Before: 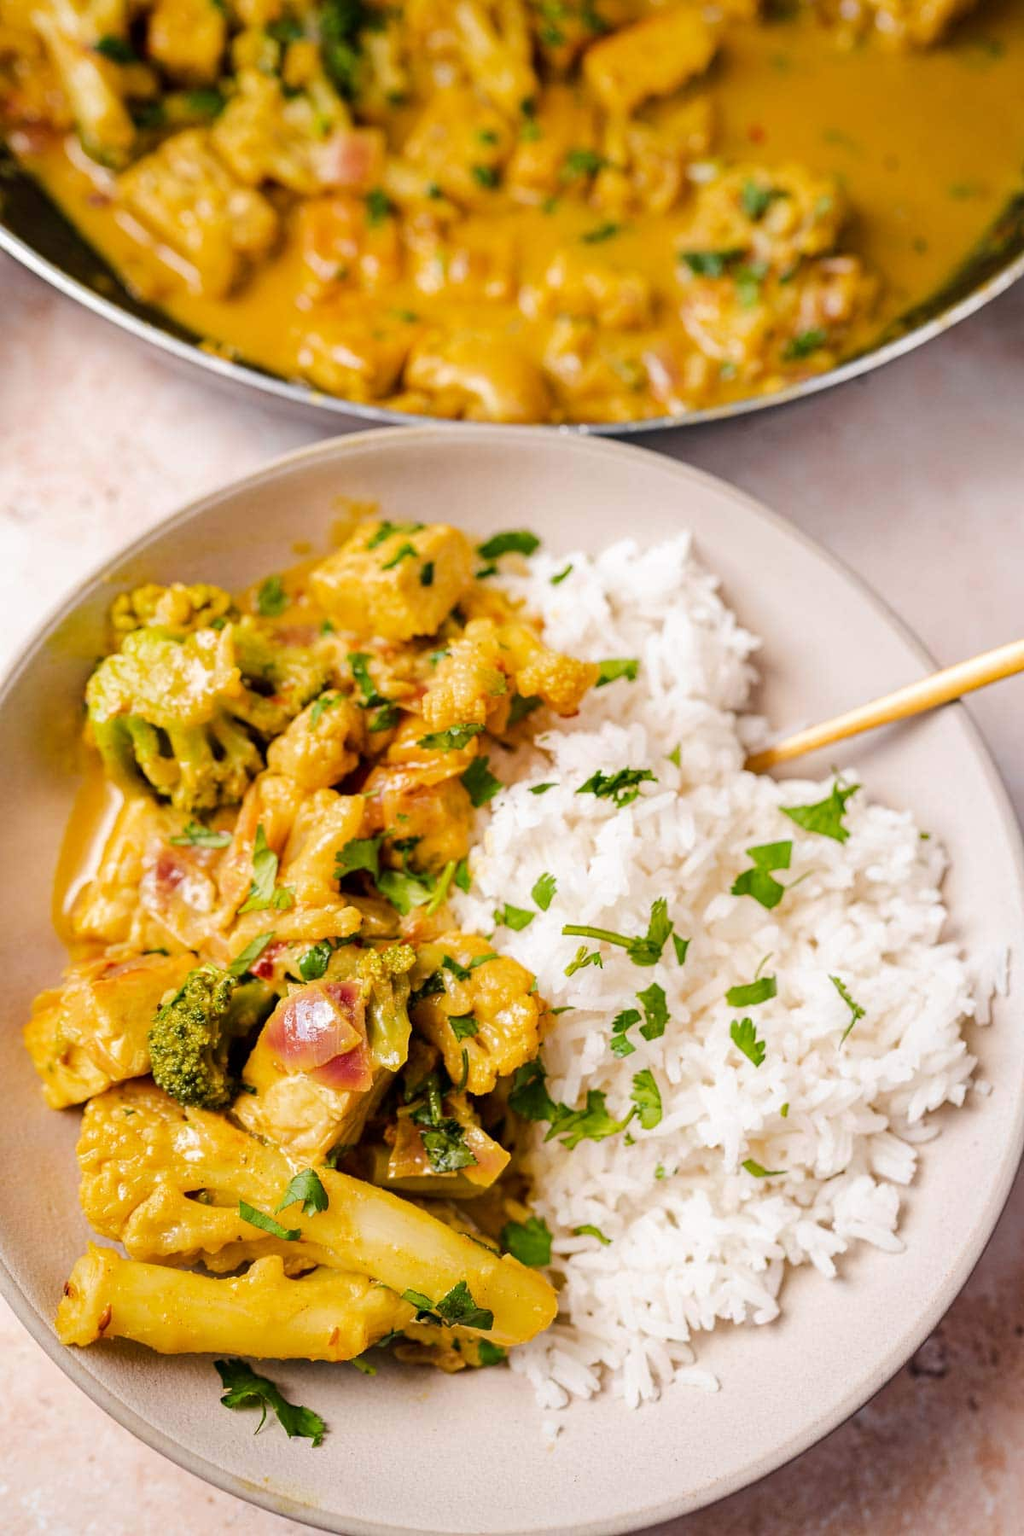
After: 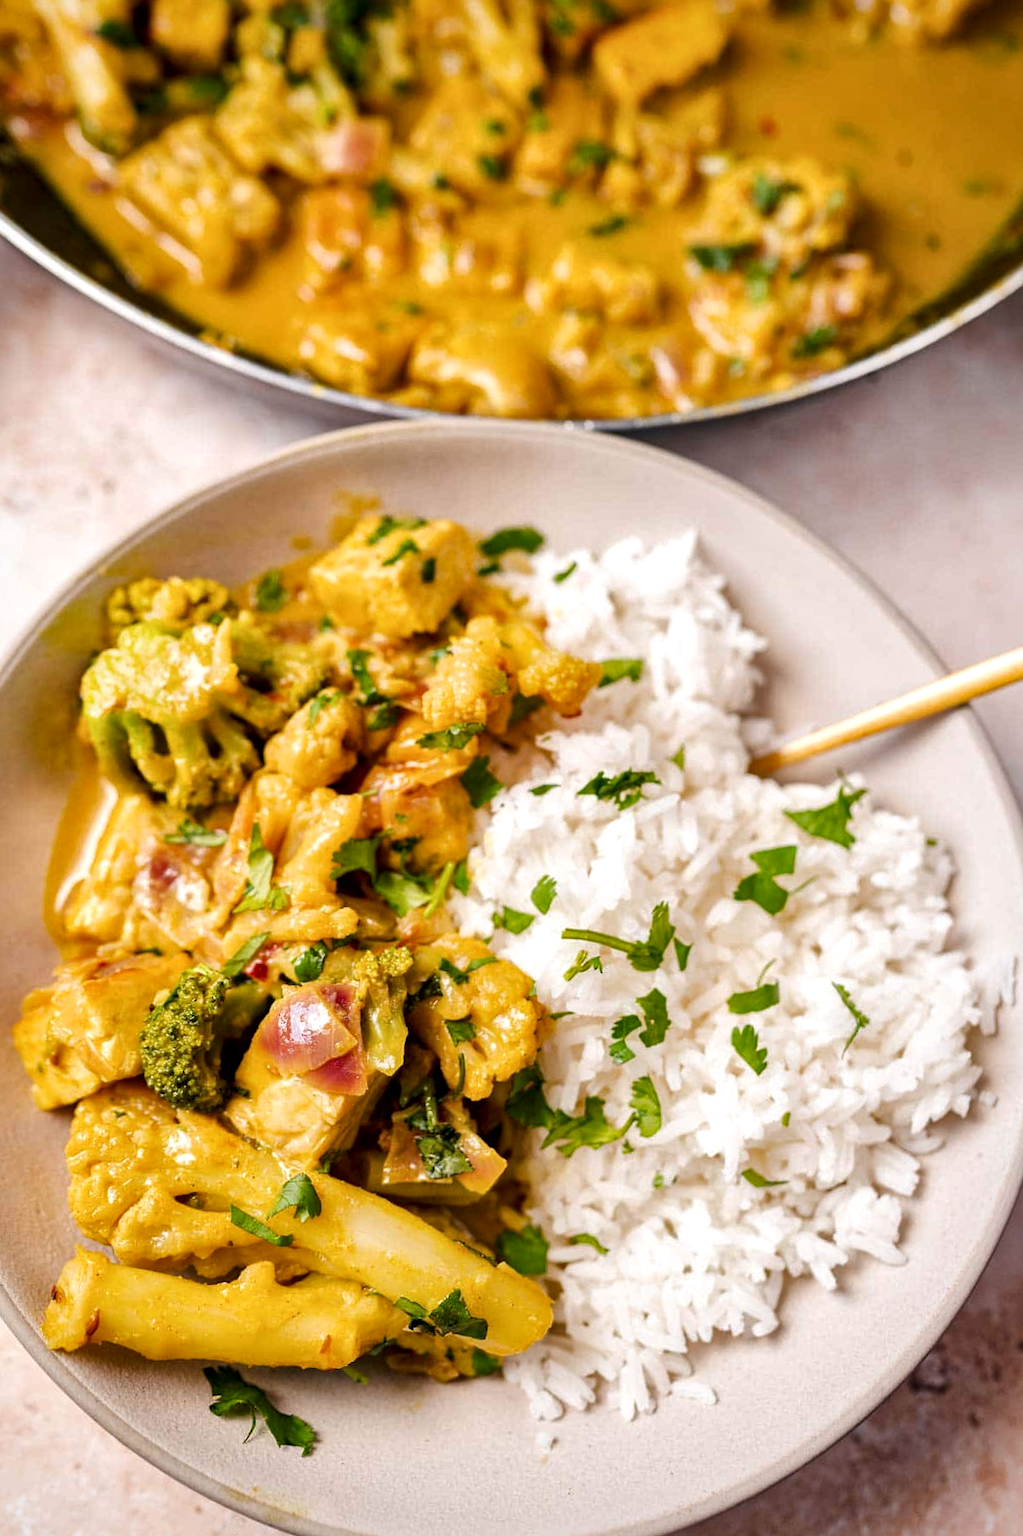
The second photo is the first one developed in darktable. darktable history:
local contrast: mode bilateral grid, contrast 20, coarseness 49, detail 159%, midtone range 0.2
crop and rotate: angle -0.623°
